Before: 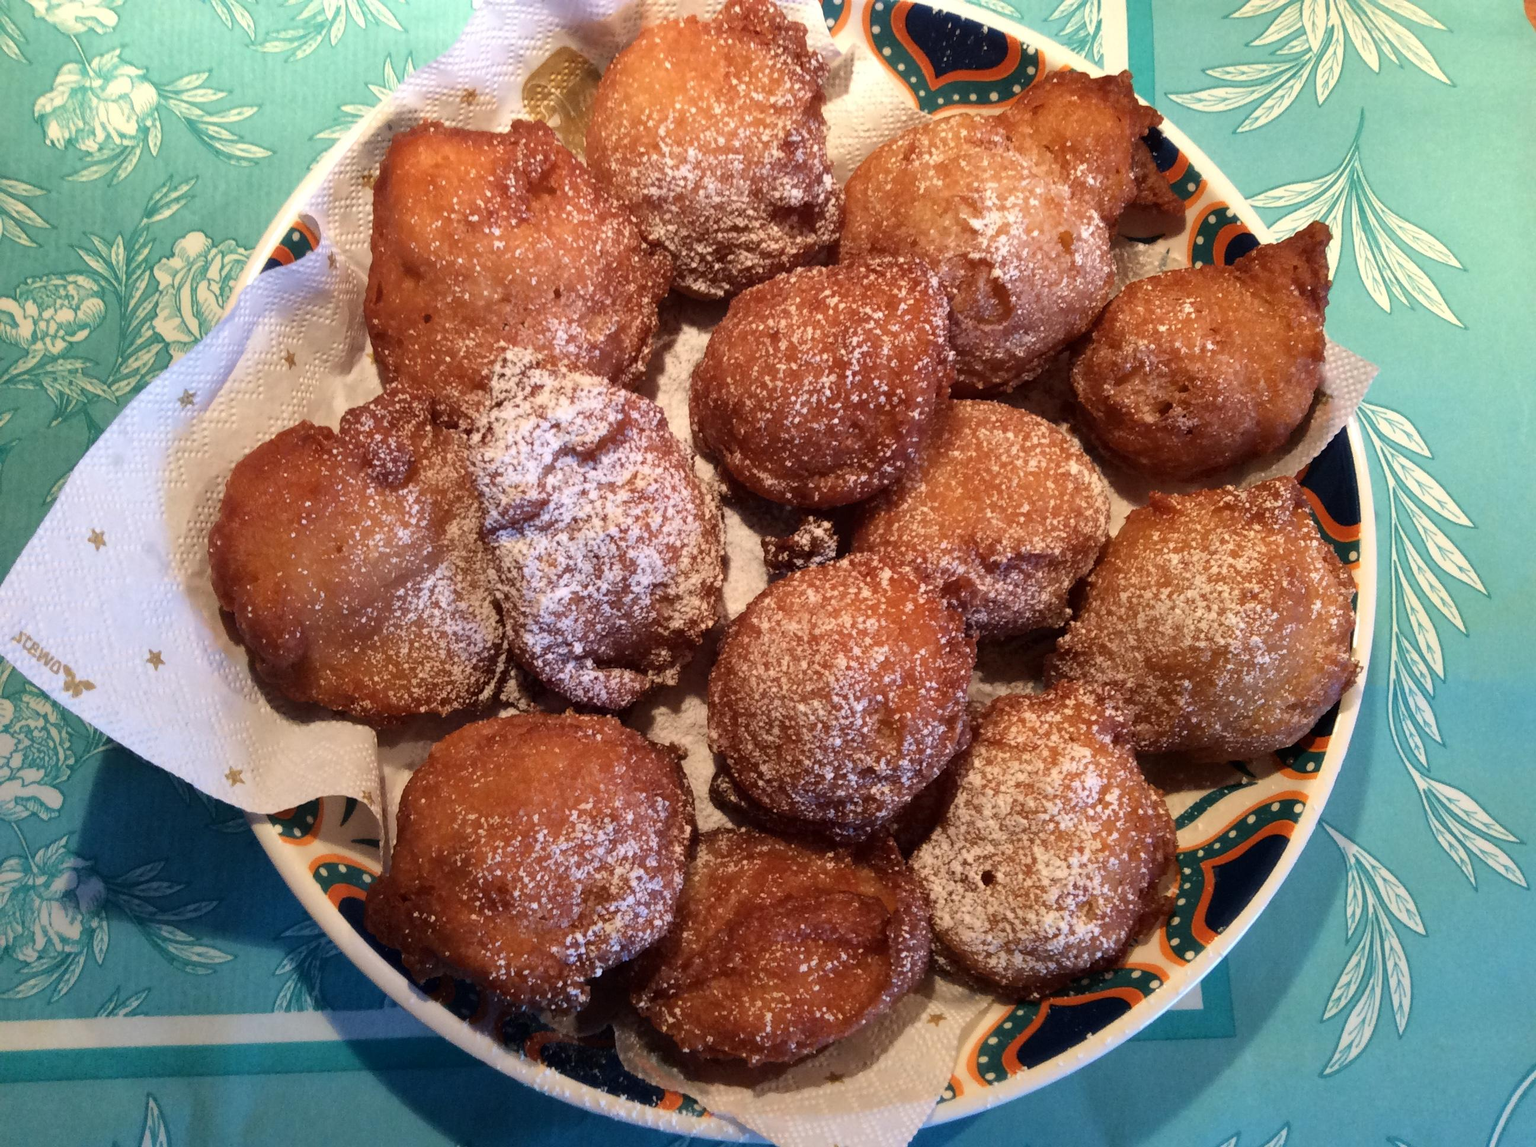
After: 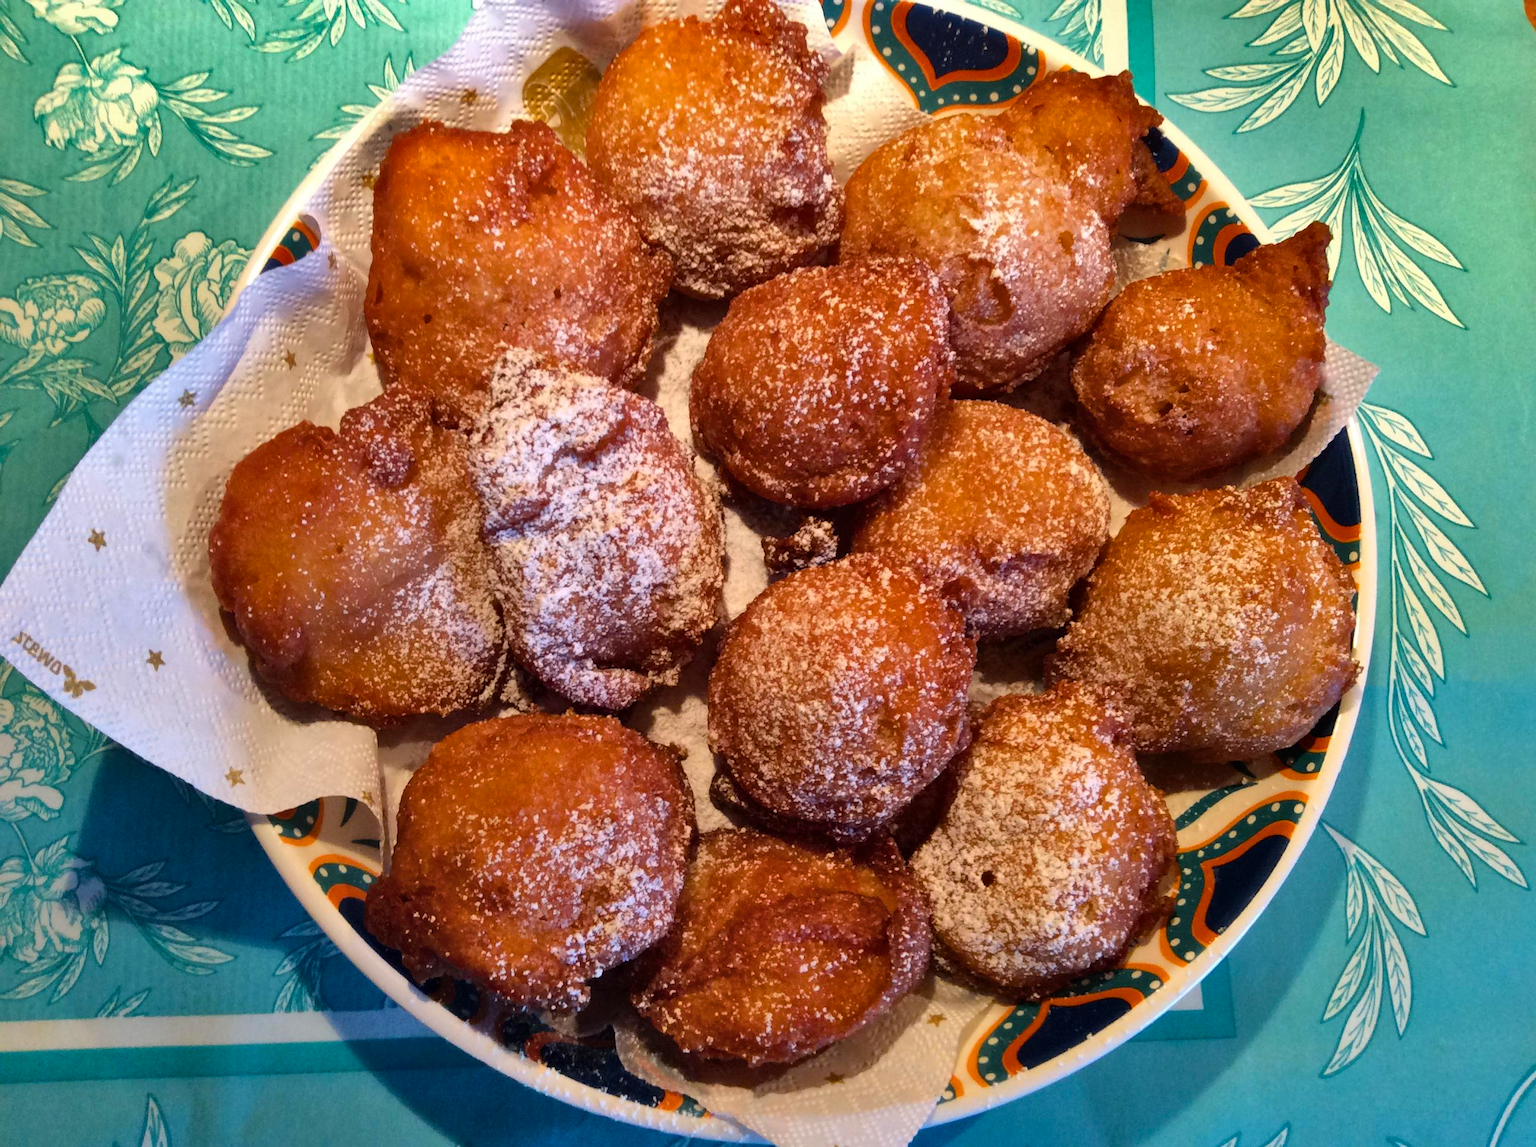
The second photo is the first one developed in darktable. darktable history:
shadows and highlights: shadows 59.91, highlights -60.14, soften with gaussian
color balance rgb: perceptual saturation grading › global saturation 31.11%
